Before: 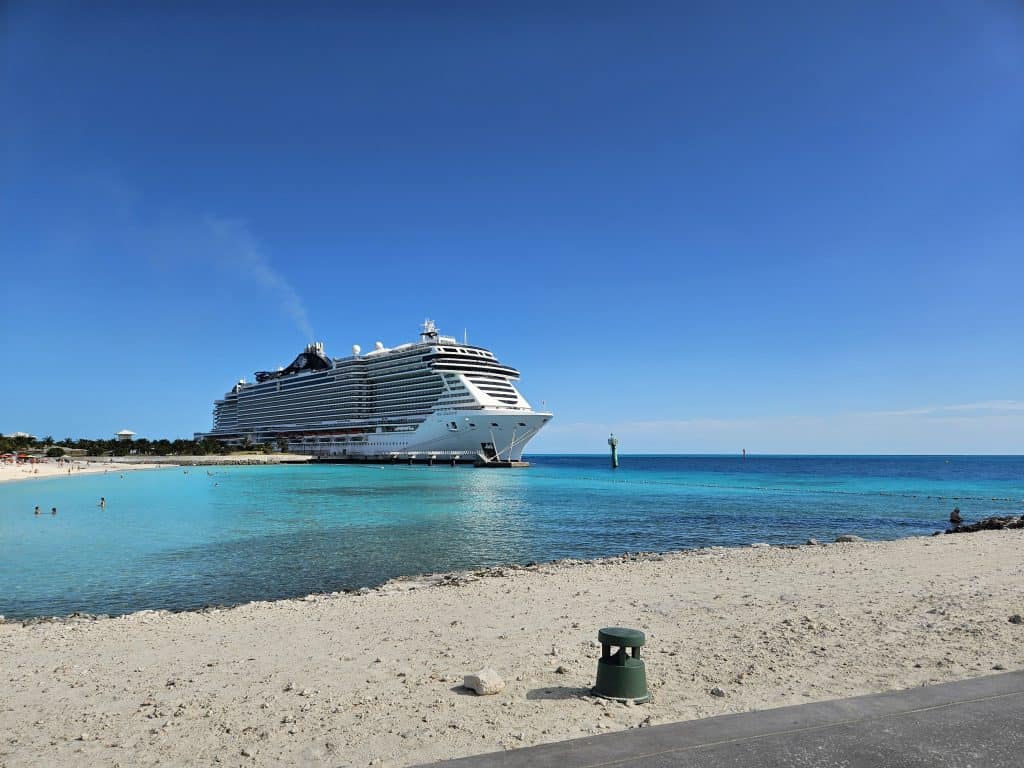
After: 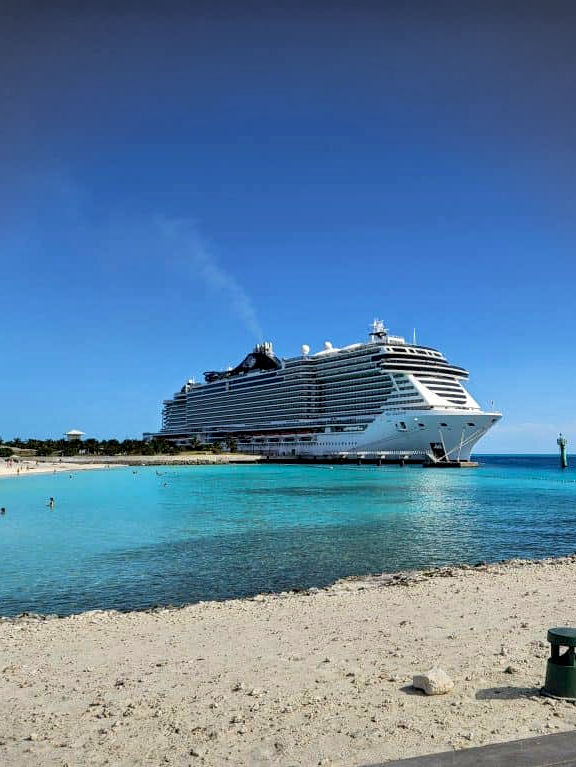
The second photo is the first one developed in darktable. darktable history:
crop: left 5.021%, right 38.723%
velvia: on, module defaults
vignetting: fall-off start 91.33%, center (-0.029, 0.246)
local contrast: on, module defaults
exposure: black level correction 0.007, compensate highlight preservation false
